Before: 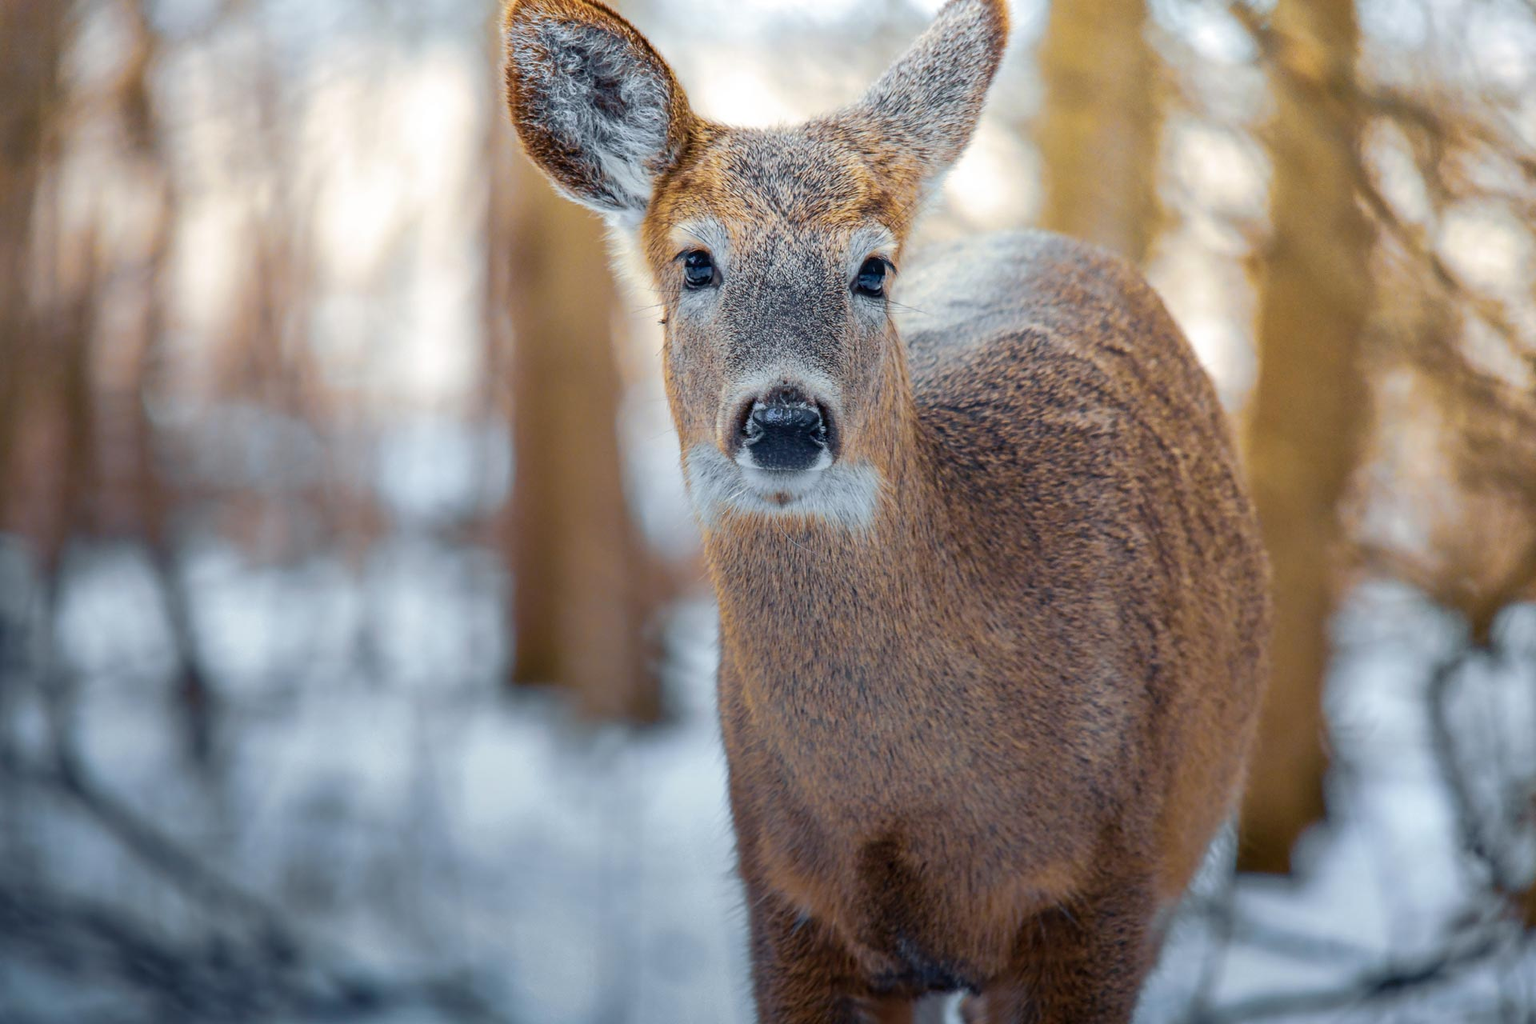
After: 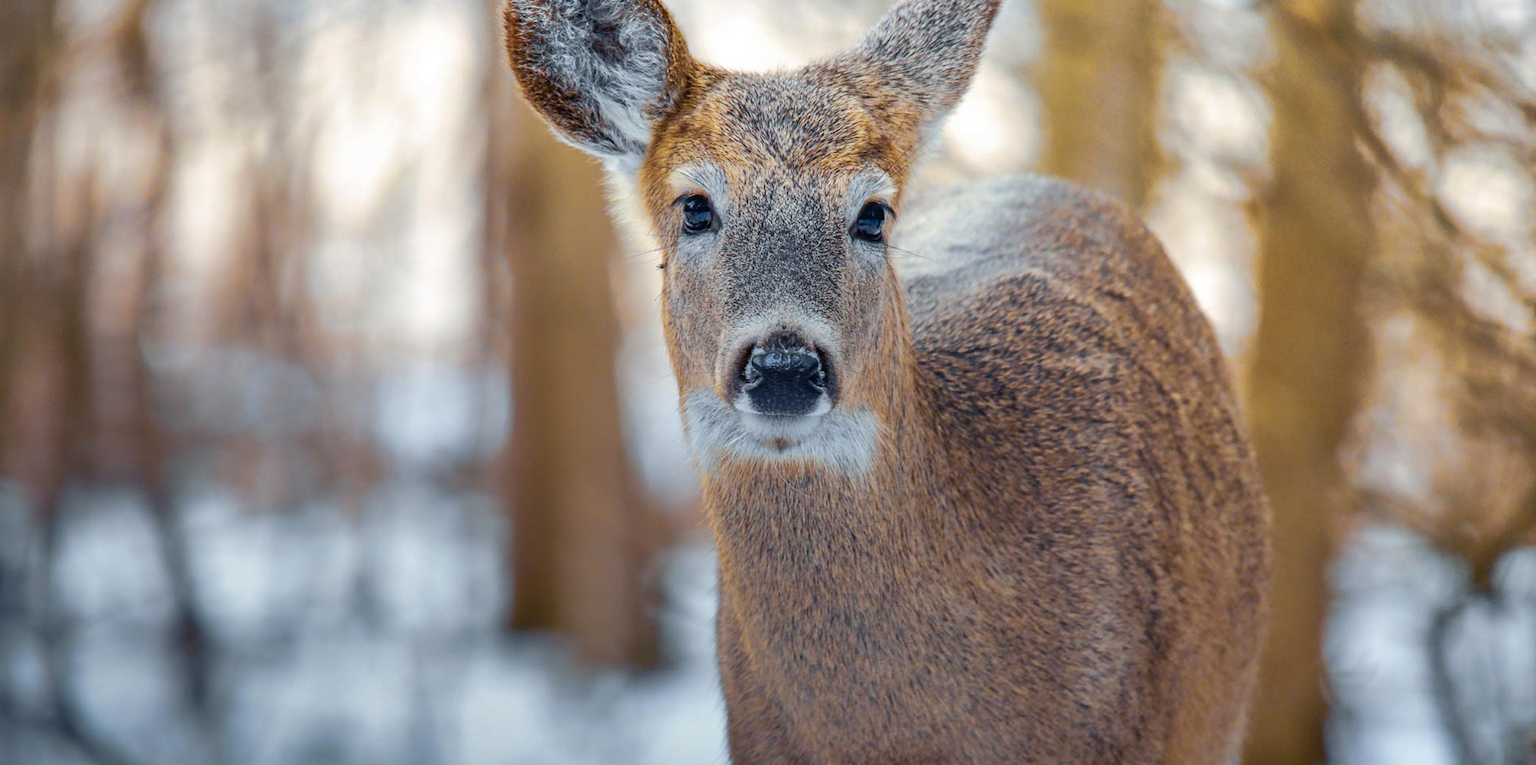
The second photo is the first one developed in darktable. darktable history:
shadows and highlights: shadows 49.03, highlights -40.96, soften with gaussian
crop: left 0.215%, top 5.496%, bottom 19.905%
